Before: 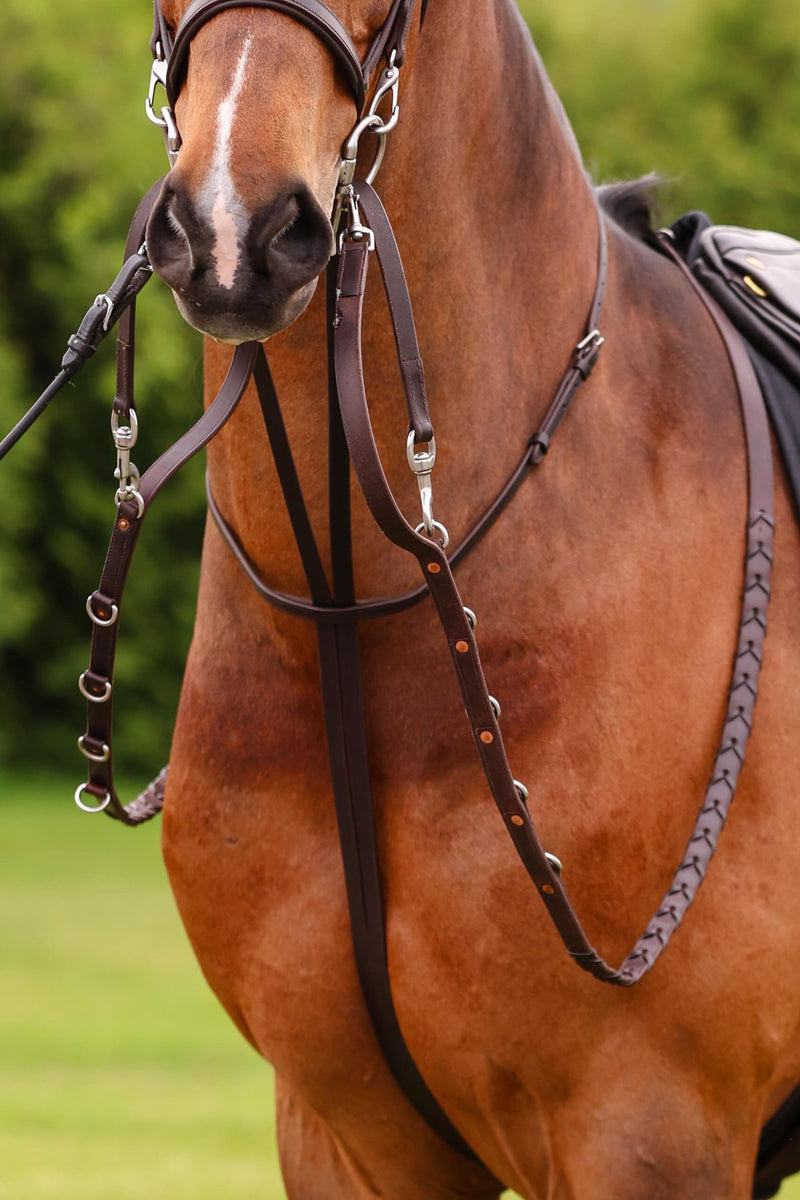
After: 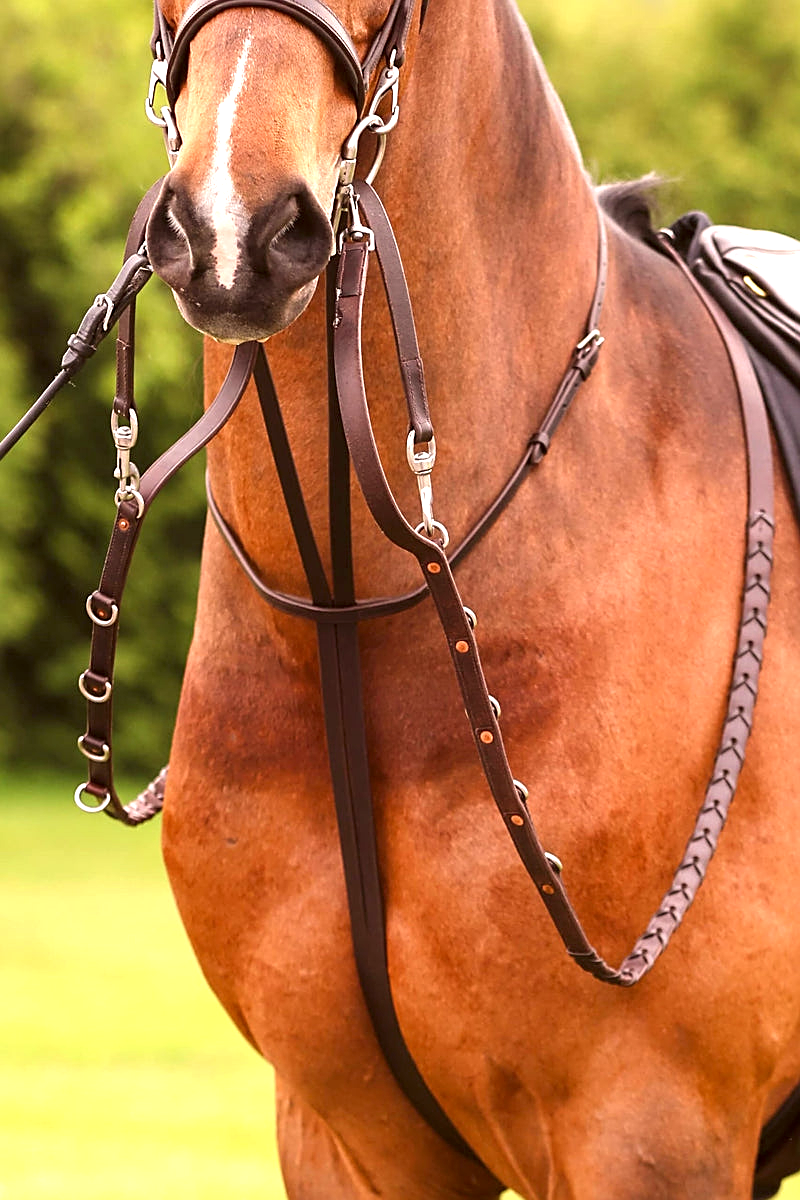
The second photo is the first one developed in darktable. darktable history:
color correction: highlights a* 6.27, highlights b* 8.19, shadows a* 5.94, shadows b* 7.23, saturation 0.9
sharpen: on, module defaults
exposure: exposure 1 EV, compensate highlight preservation false
